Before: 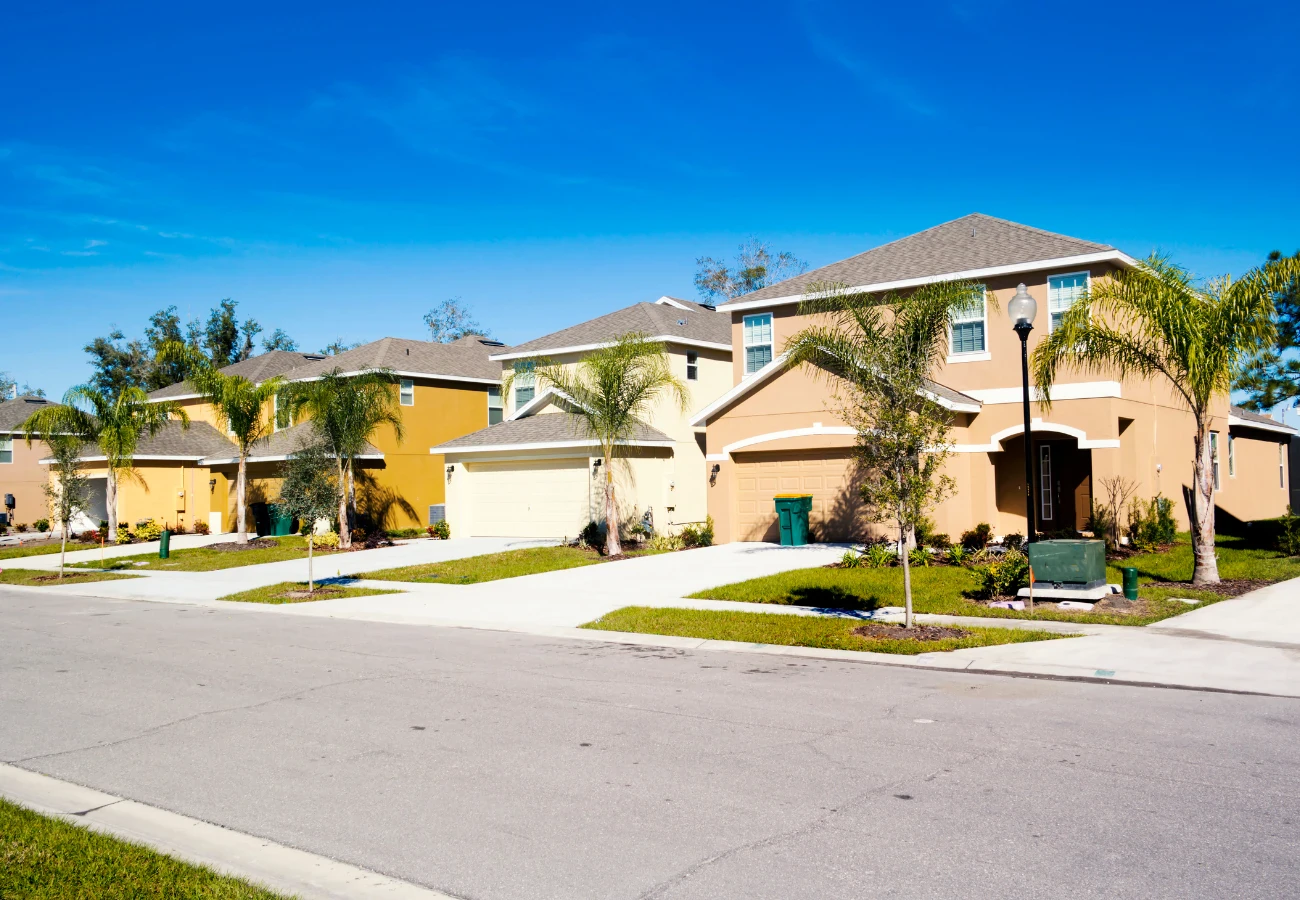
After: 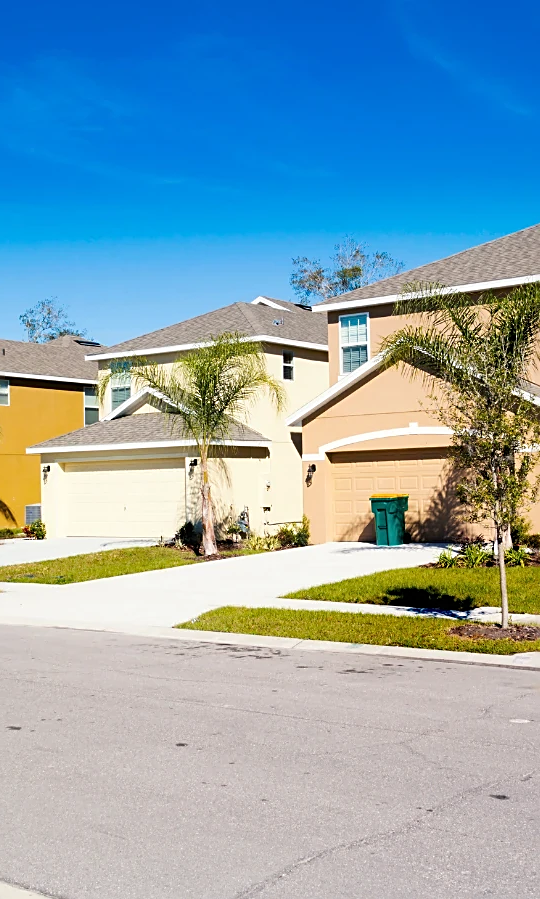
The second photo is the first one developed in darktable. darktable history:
sharpen: on, module defaults
crop: left 31.11%, right 27.333%
